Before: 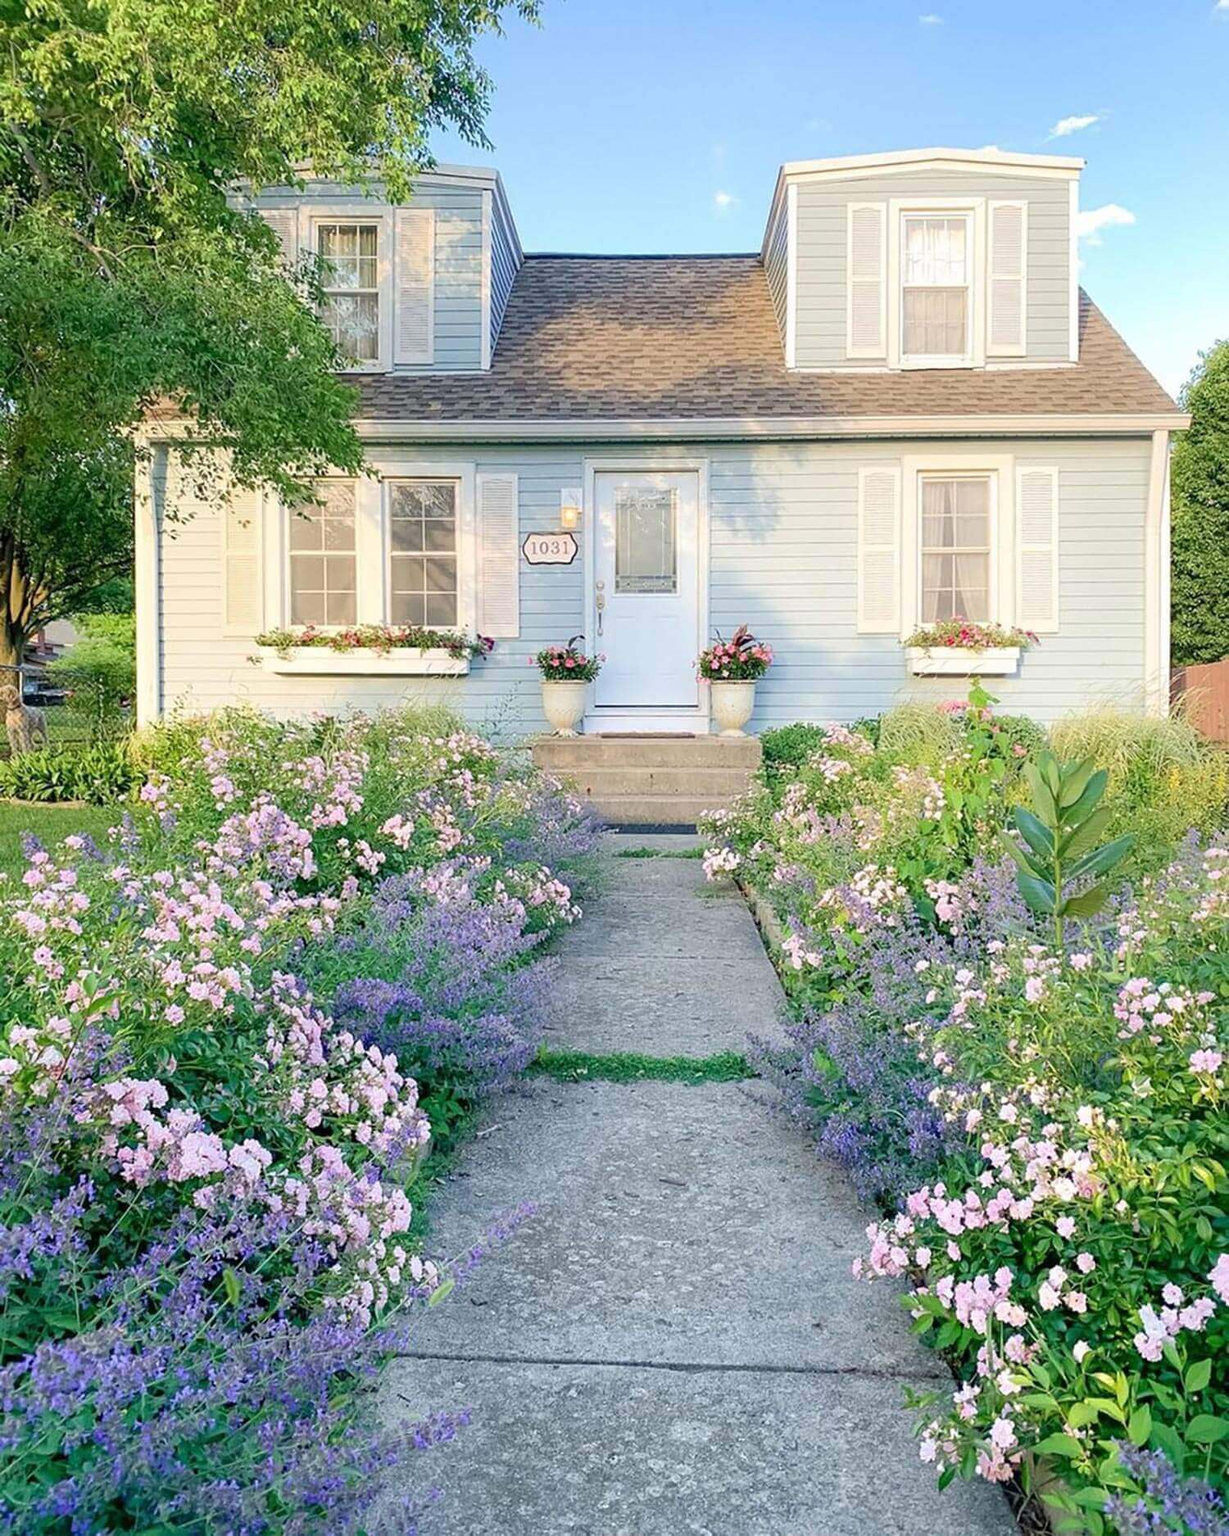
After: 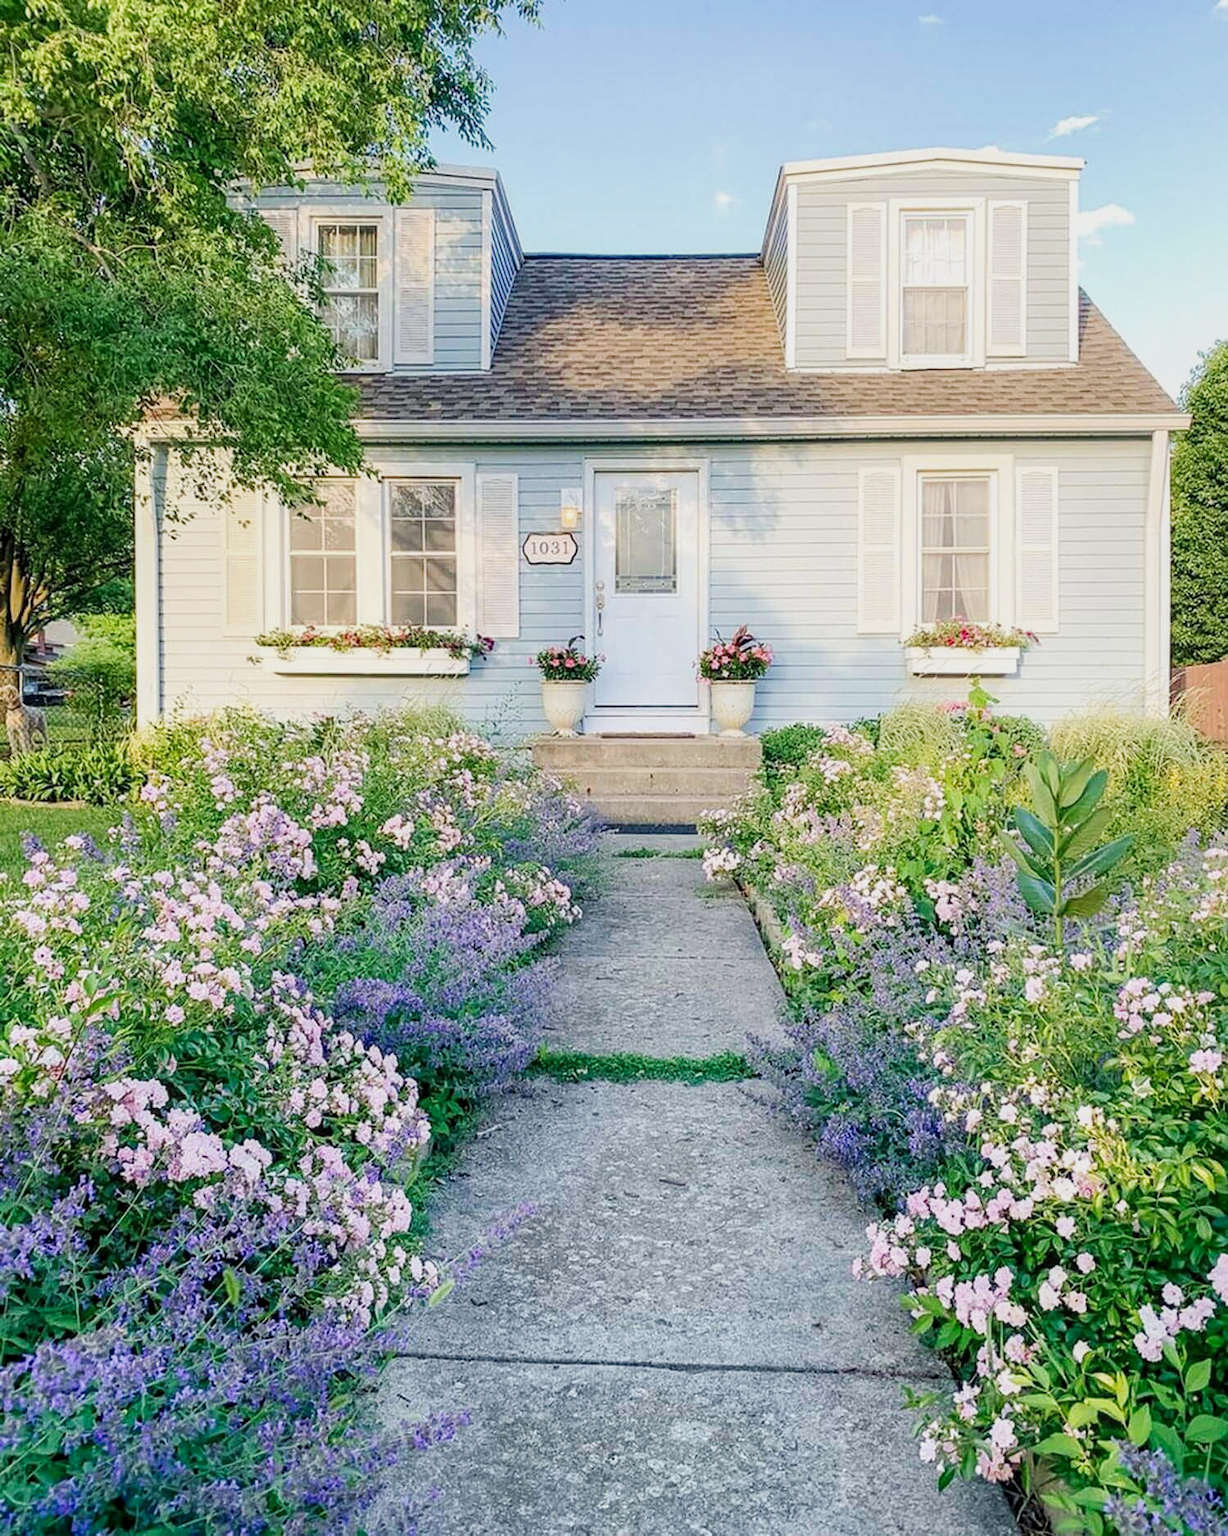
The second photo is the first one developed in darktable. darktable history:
local contrast: on, module defaults
tone curve: curves: ch0 [(0, 0.013) (0.036, 0.045) (0.274, 0.286) (0.566, 0.623) (0.794, 0.827) (1, 0.953)]; ch1 [(0, 0) (0.389, 0.403) (0.462, 0.48) (0.499, 0.5) (0.524, 0.527) (0.57, 0.599) (0.626, 0.65) (0.761, 0.781) (1, 1)]; ch2 [(0, 0) (0.464, 0.478) (0.5, 0.501) (0.533, 0.542) (0.599, 0.613) (0.704, 0.731) (1, 1)], preserve colors none
exposure: exposure -0.249 EV, compensate exposure bias true, compensate highlight preservation false
